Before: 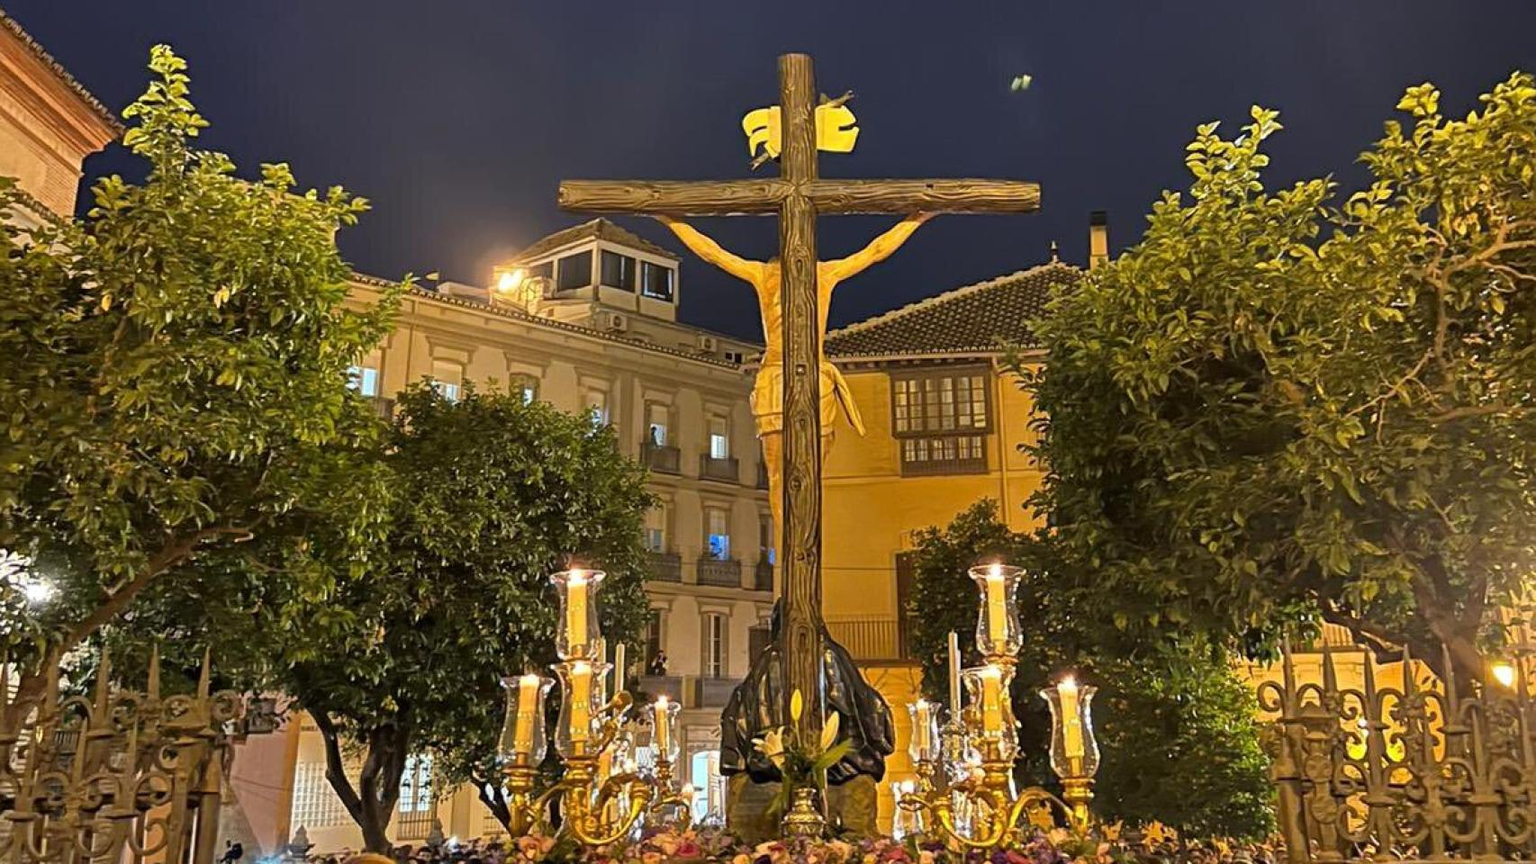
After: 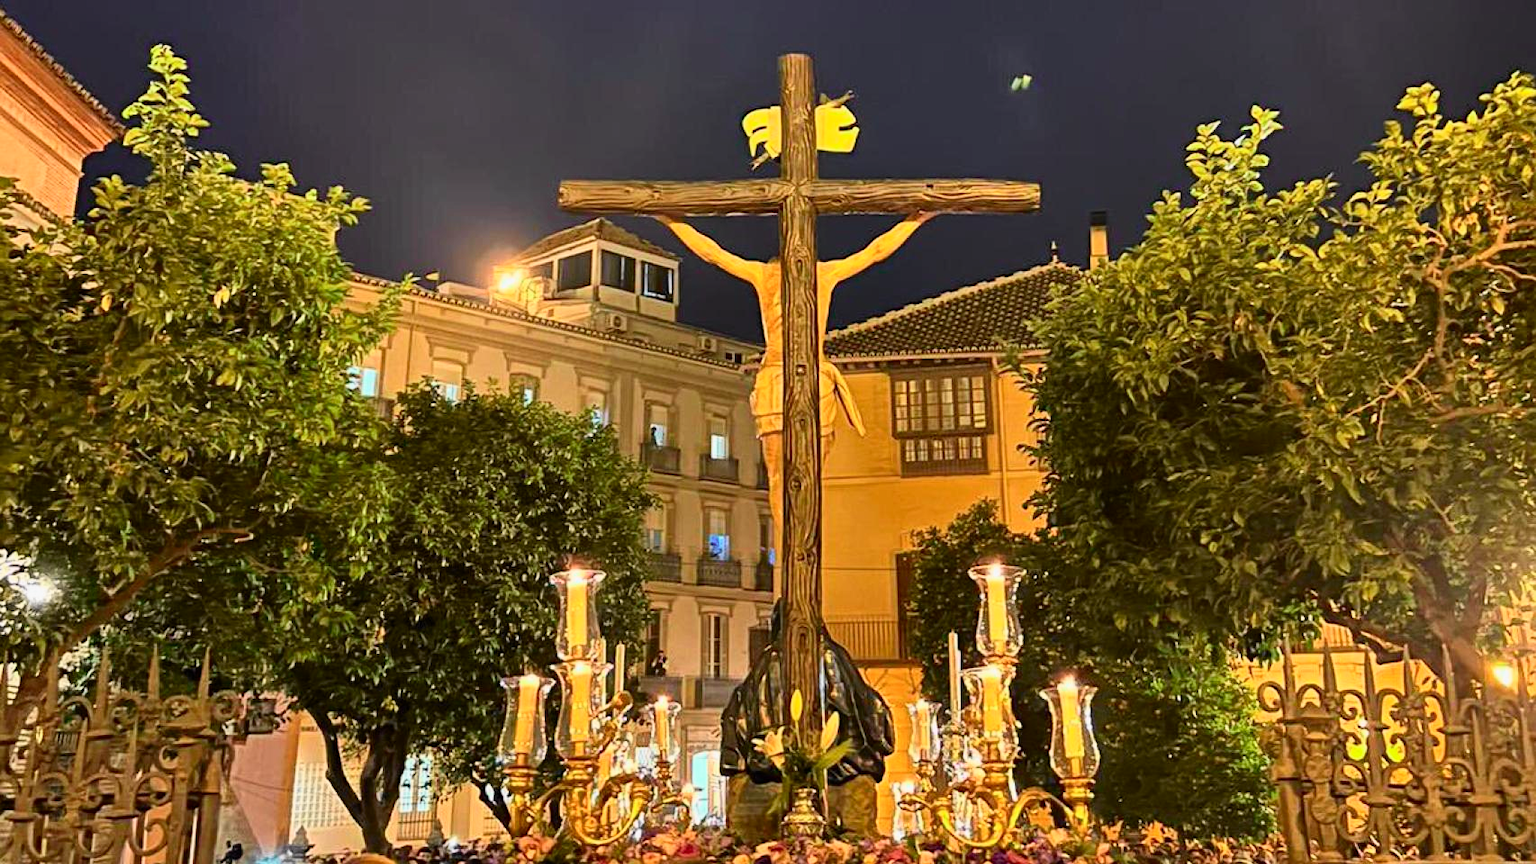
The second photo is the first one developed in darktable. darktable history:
tone curve: curves: ch0 [(0, 0) (0.131, 0.116) (0.316, 0.345) (0.501, 0.584) (0.629, 0.732) (0.812, 0.888) (1, 0.974)]; ch1 [(0, 0) (0.366, 0.367) (0.475, 0.453) (0.494, 0.497) (0.504, 0.503) (0.553, 0.584) (1, 1)]; ch2 [(0, 0) (0.333, 0.346) (0.375, 0.375) (0.424, 0.43) (0.476, 0.492) (0.502, 0.501) (0.533, 0.556) (0.566, 0.599) (0.614, 0.653) (1, 1)], color space Lab, independent channels, preserve colors none
